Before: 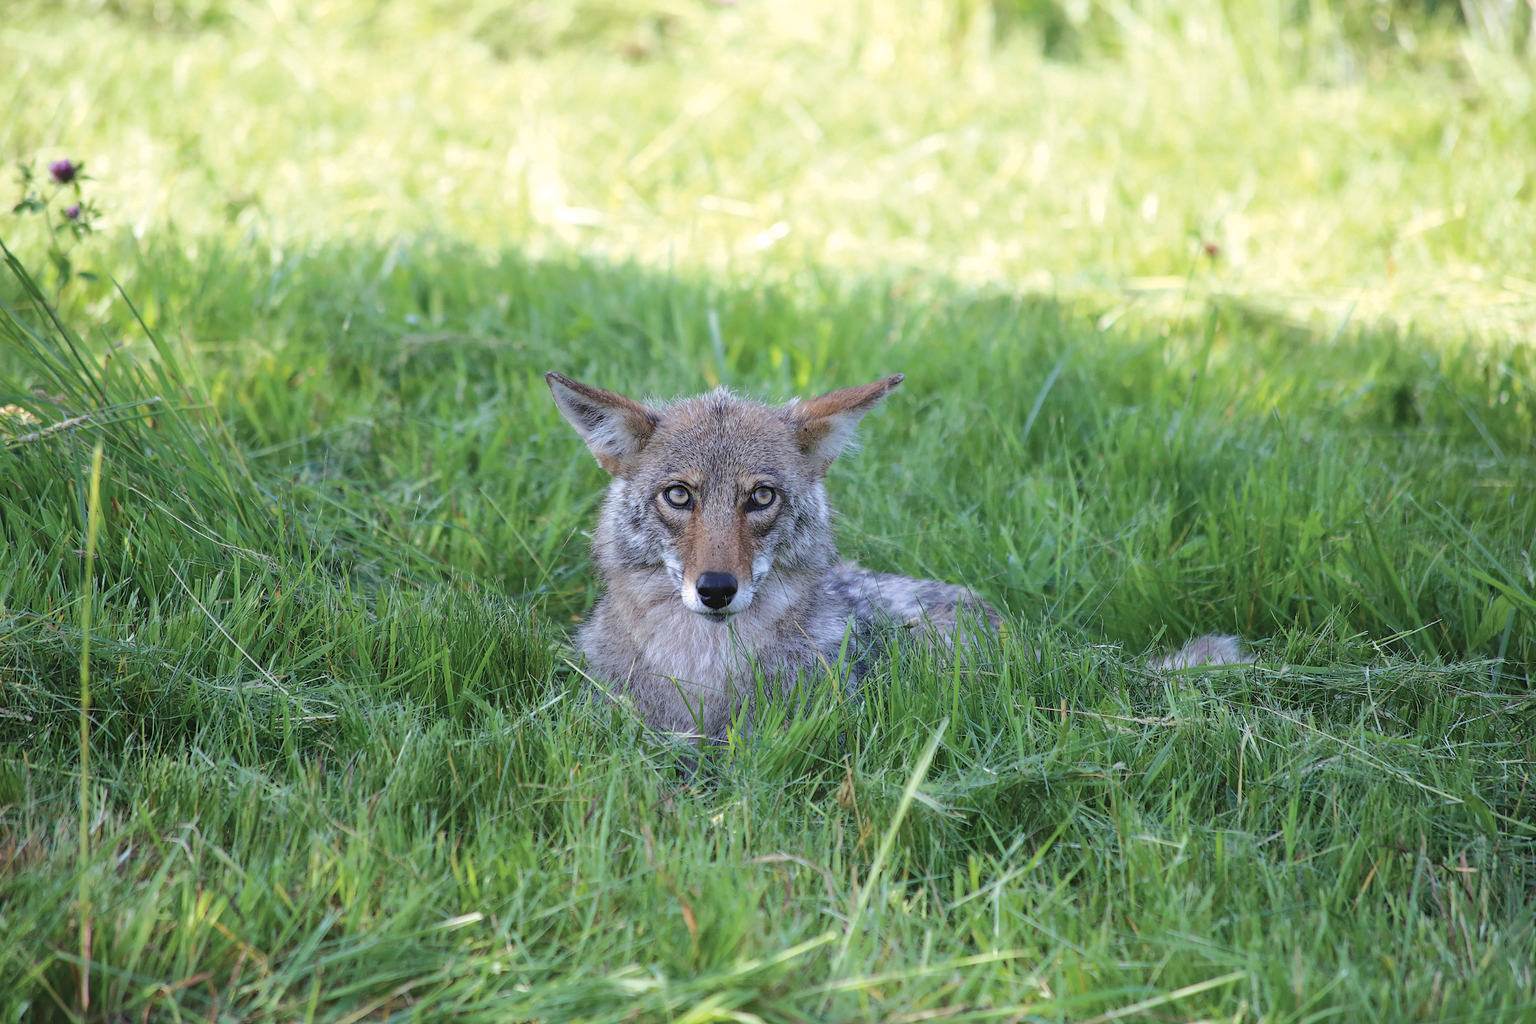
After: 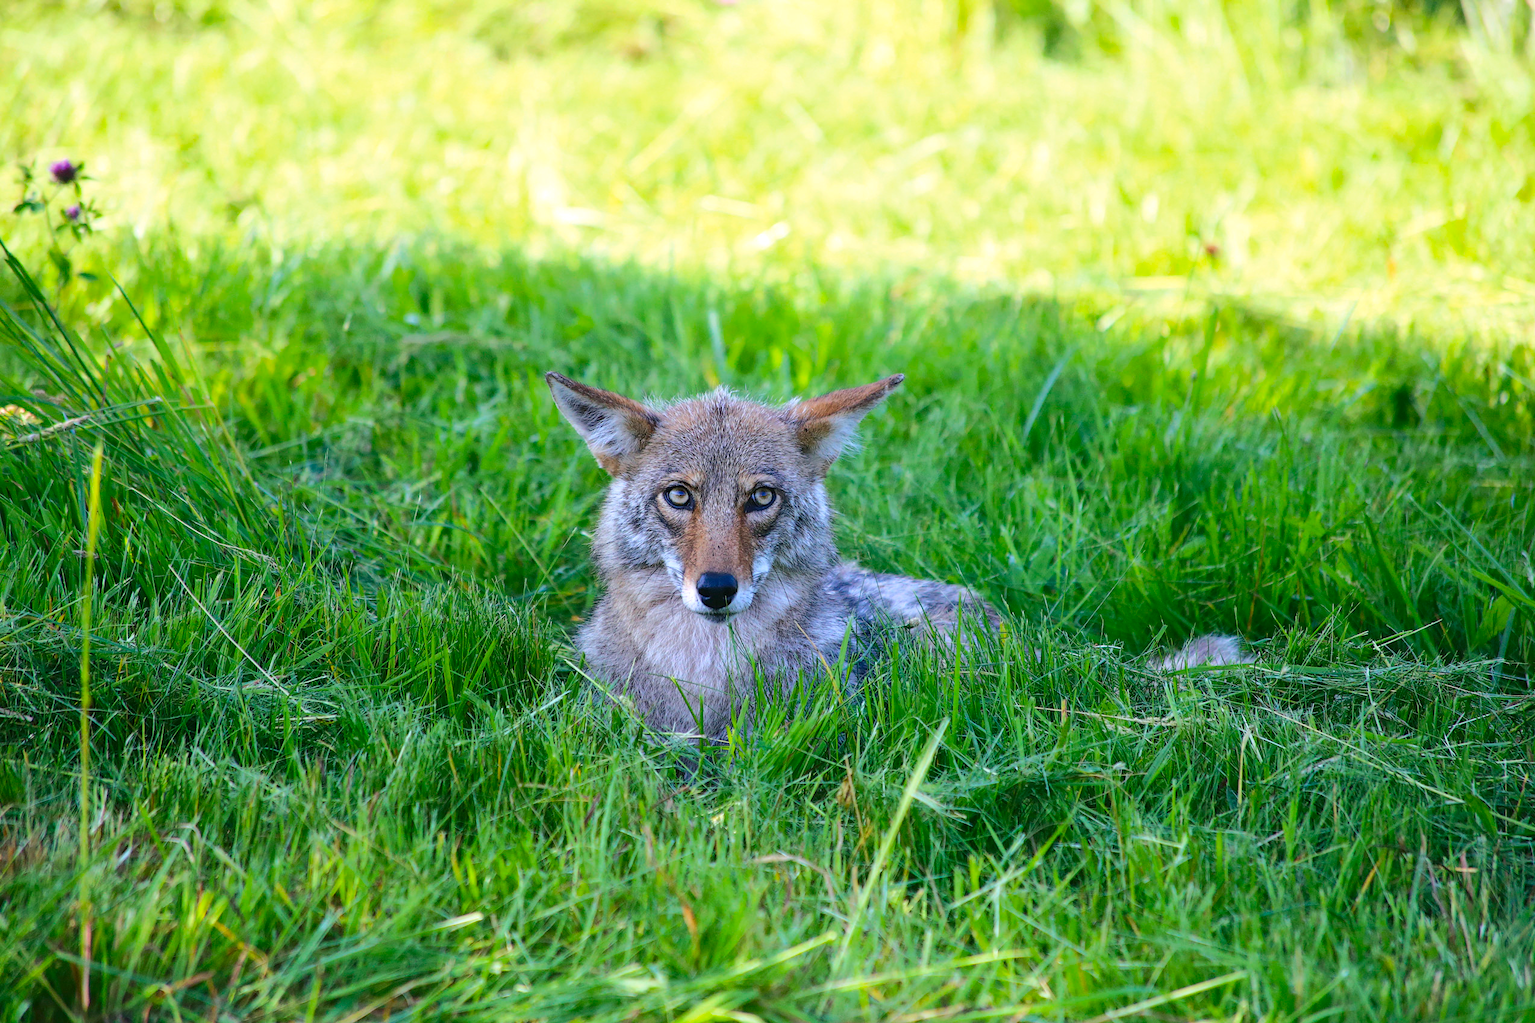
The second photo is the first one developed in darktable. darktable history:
color balance rgb: shadows lift › chroma 2.004%, shadows lift › hue 217.13°, perceptual saturation grading › global saturation 30.366%
contrast brightness saturation: contrast 0.179, saturation 0.304
